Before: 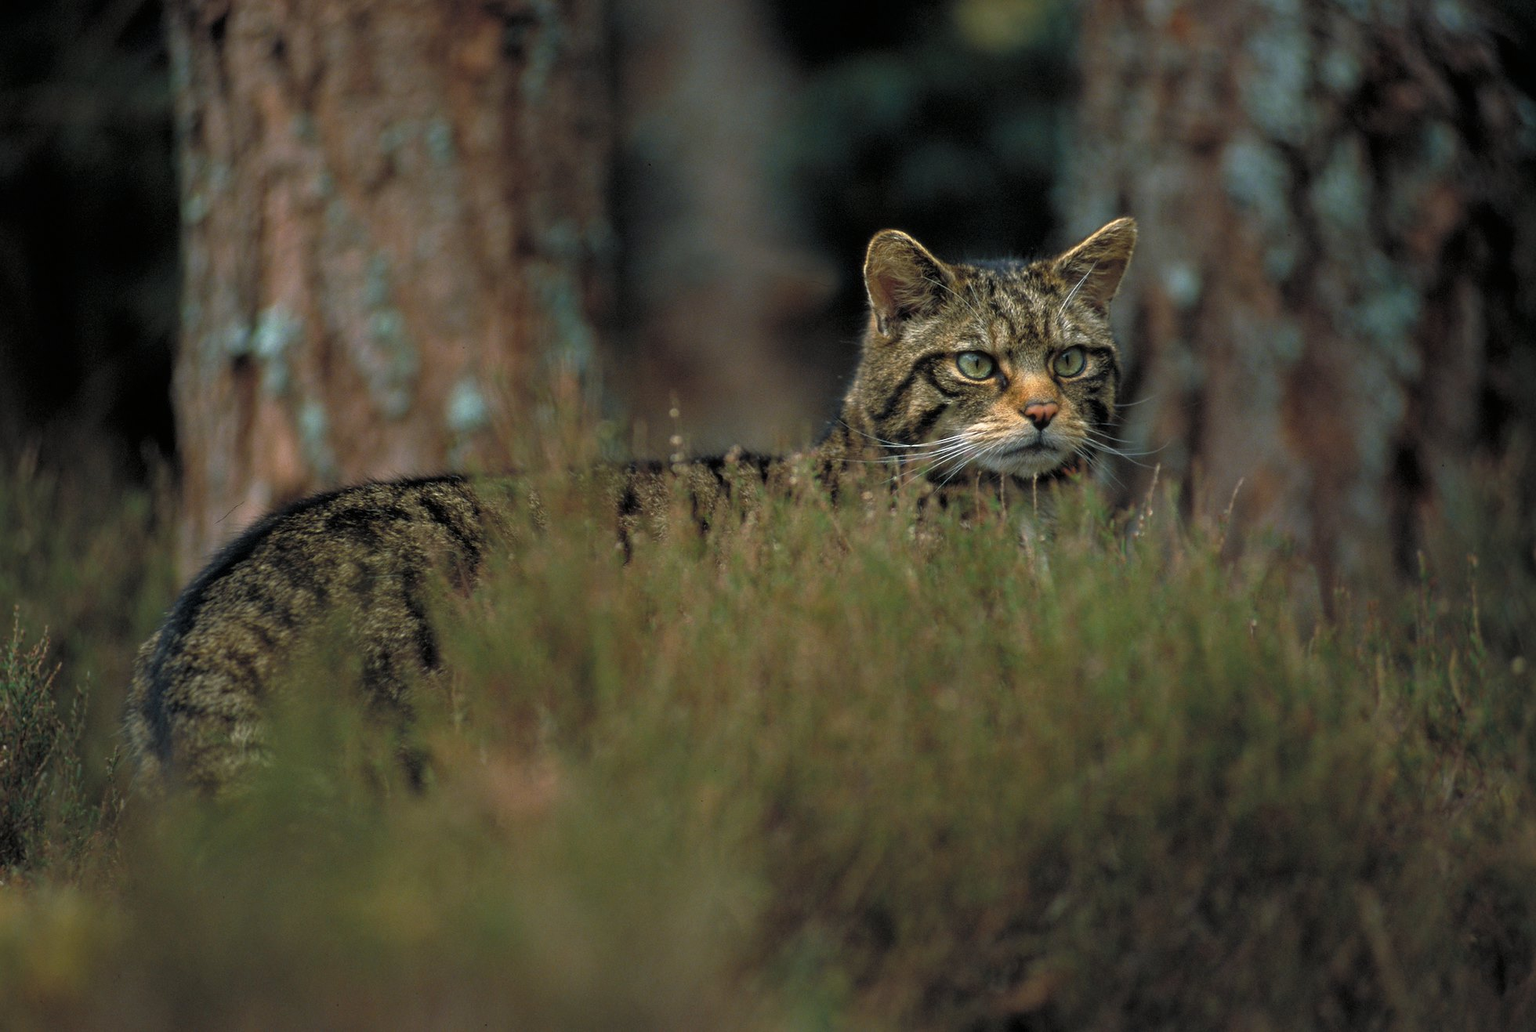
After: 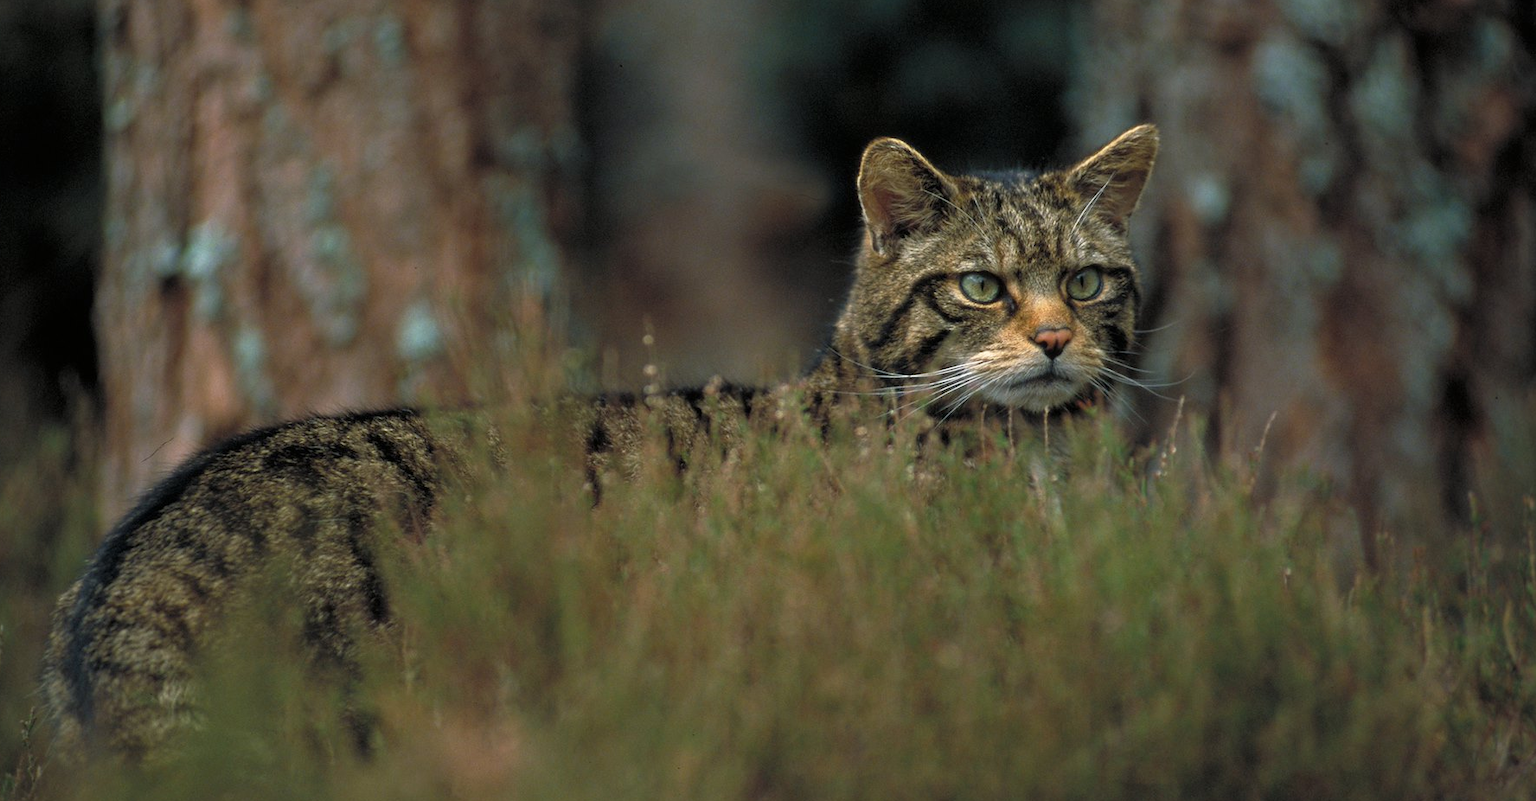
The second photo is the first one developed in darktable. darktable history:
crop: left 5.667%, top 10.232%, right 3.712%, bottom 19.331%
